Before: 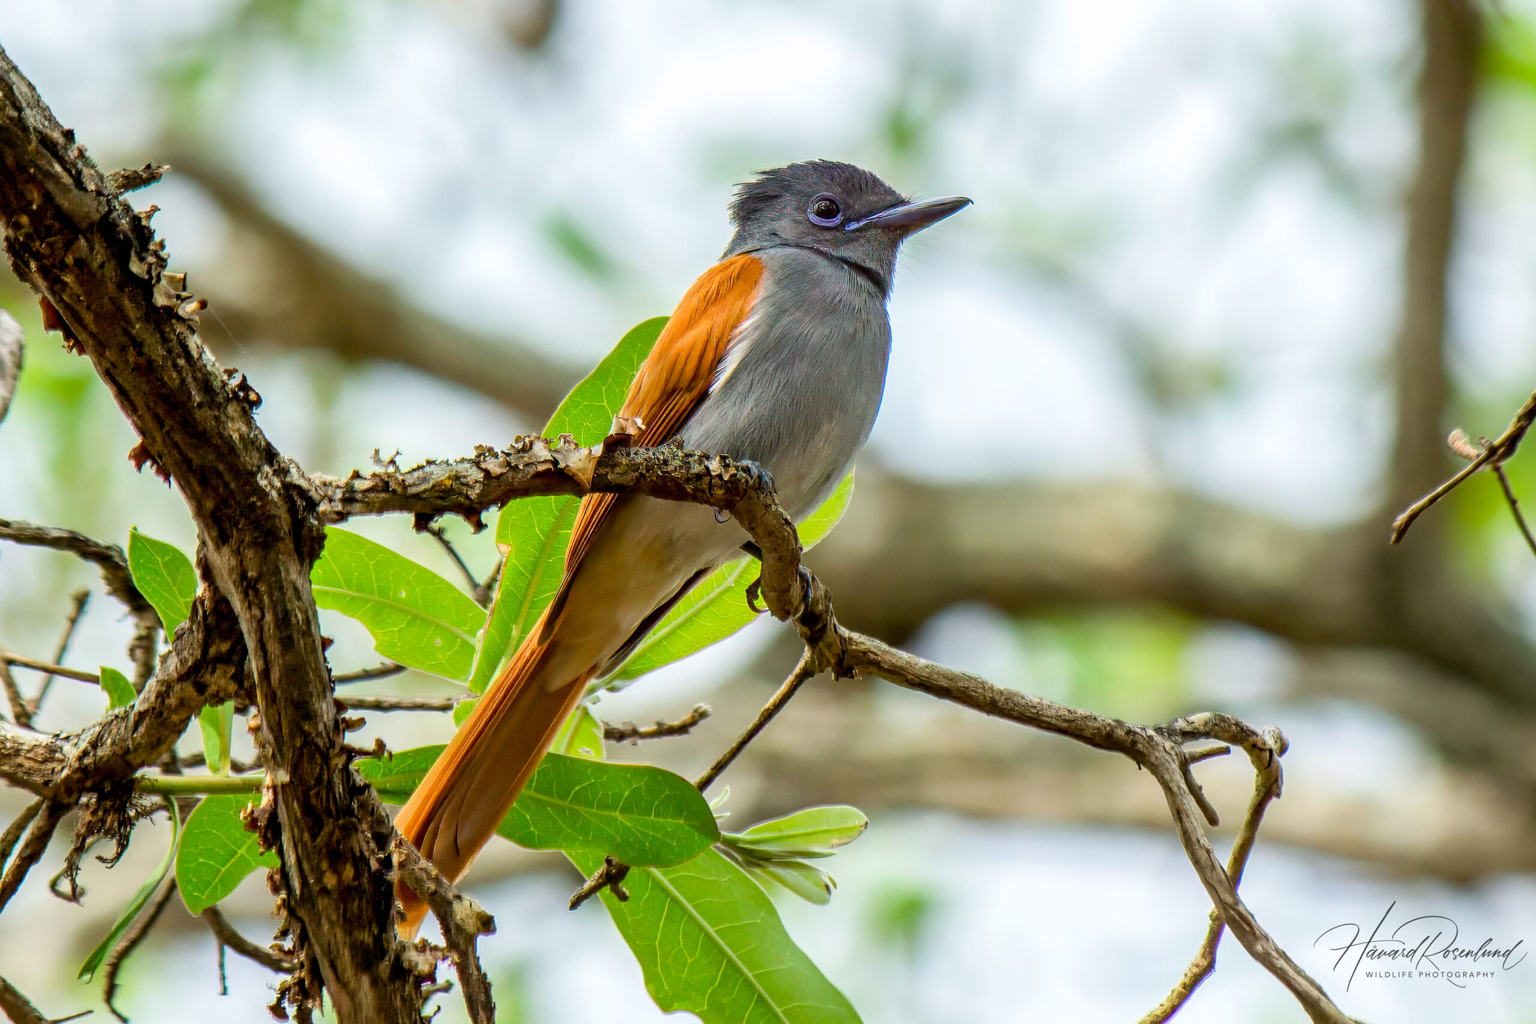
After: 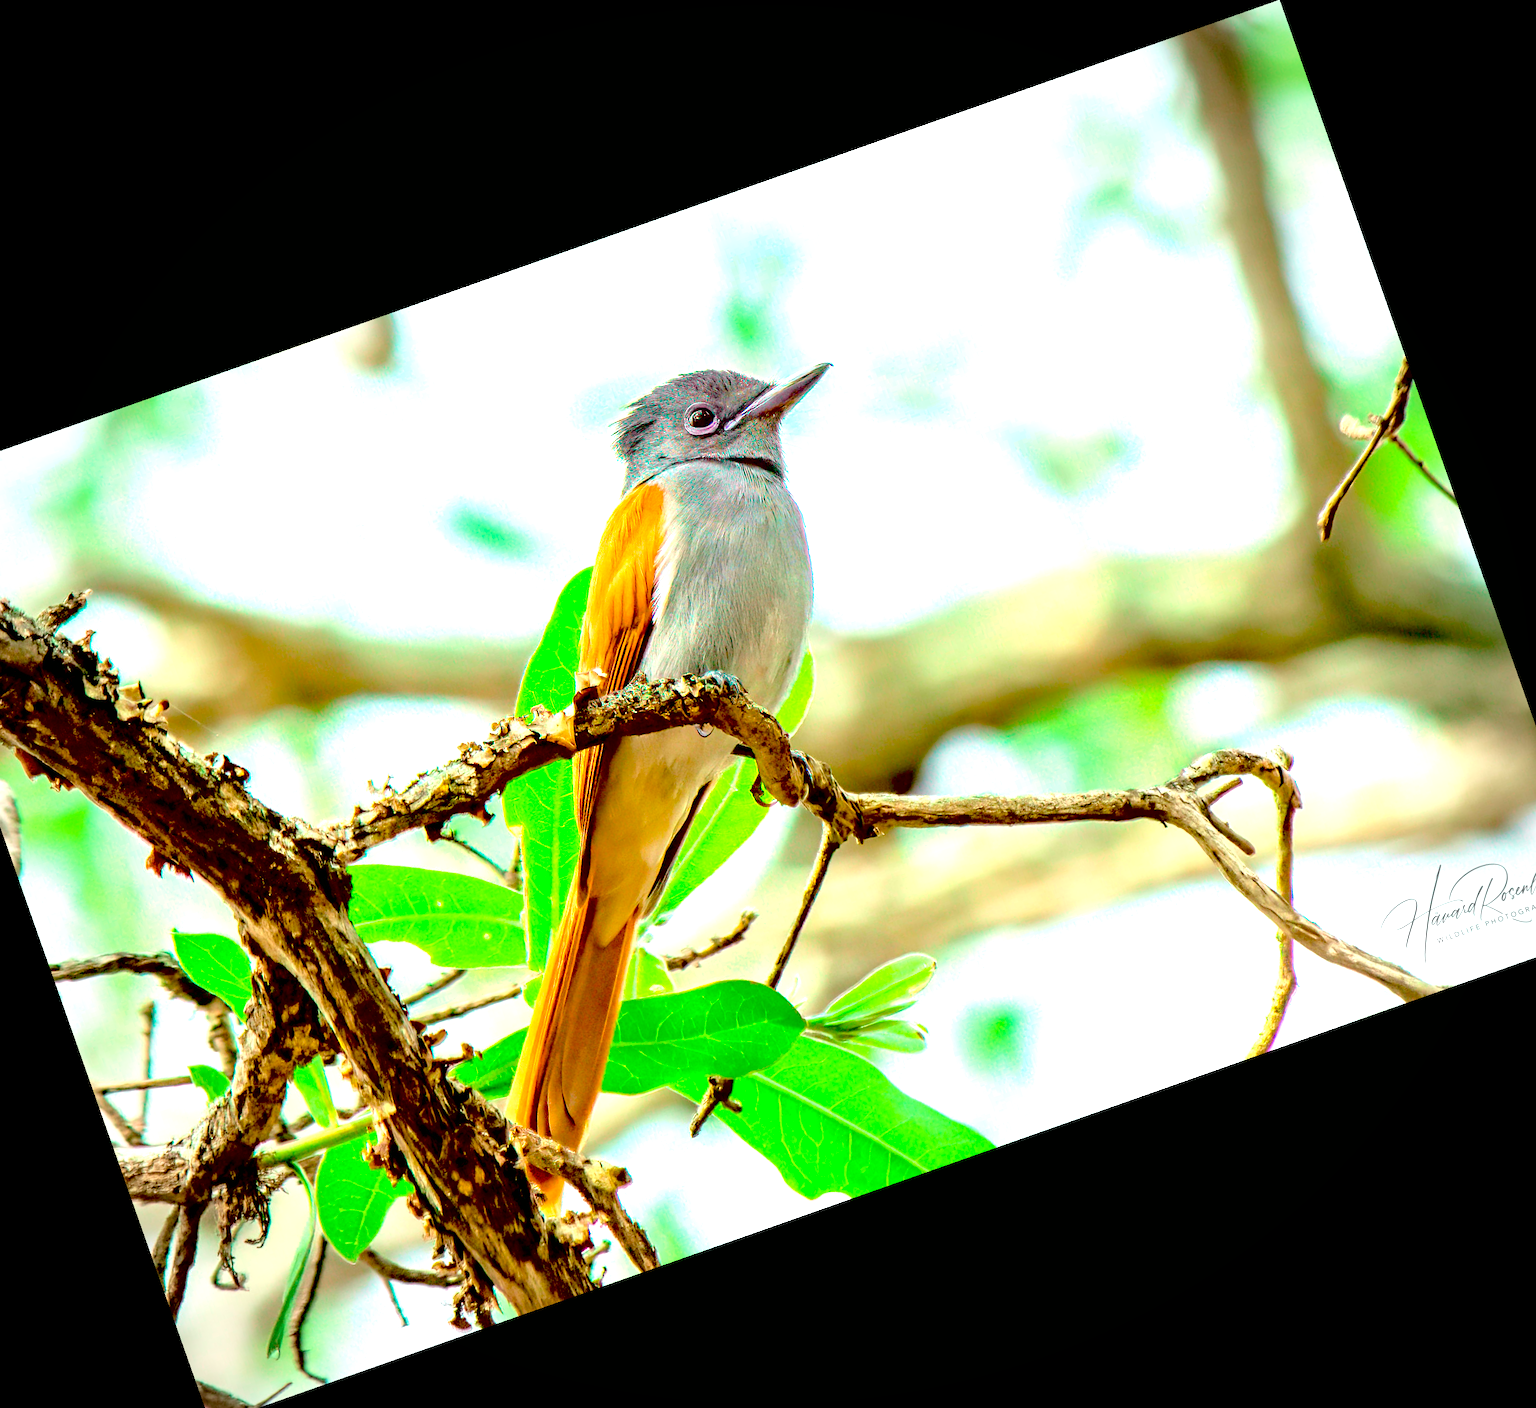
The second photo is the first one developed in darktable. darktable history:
crop and rotate: angle 19.43°, left 6.812%, right 4.125%, bottom 1.087%
tone curve: curves: ch0 [(0, 0) (0.402, 0.473) (0.673, 0.68) (0.899, 0.832) (0.999, 0.903)]; ch1 [(0, 0) (0.379, 0.262) (0.464, 0.425) (0.498, 0.49) (0.507, 0.5) (0.53, 0.532) (0.582, 0.583) (0.68, 0.672) (0.791, 0.748) (1, 0.896)]; ch2 [(0, 0) (0.199, 0.414) (0.438, 0.49) (0.496, 0.501) (0.515, 0.546) (0.577, 0.605) (0.632, 0.649) (0.717, 0.727) (0.845, 0.855) (0.998, 0.977)], color space Lab, independent channels, preserve colors none
exposure: black level correction 0.016, exposure 1.774 EV, compensate highlight preservation false
vignetting: automatic ratio true
